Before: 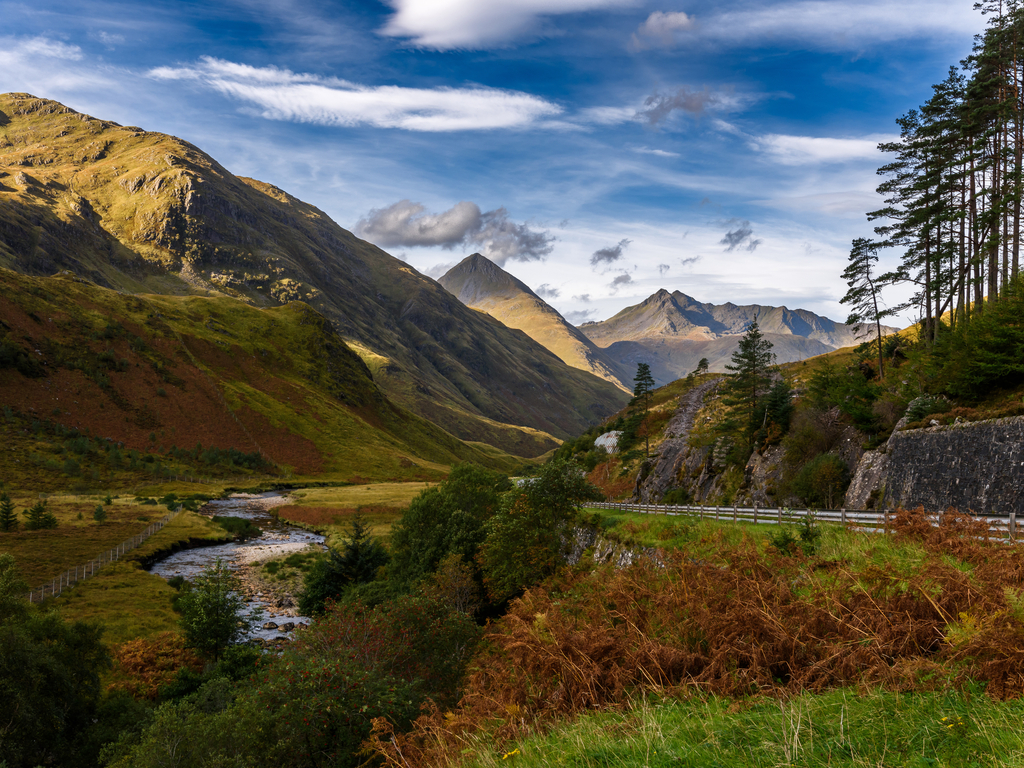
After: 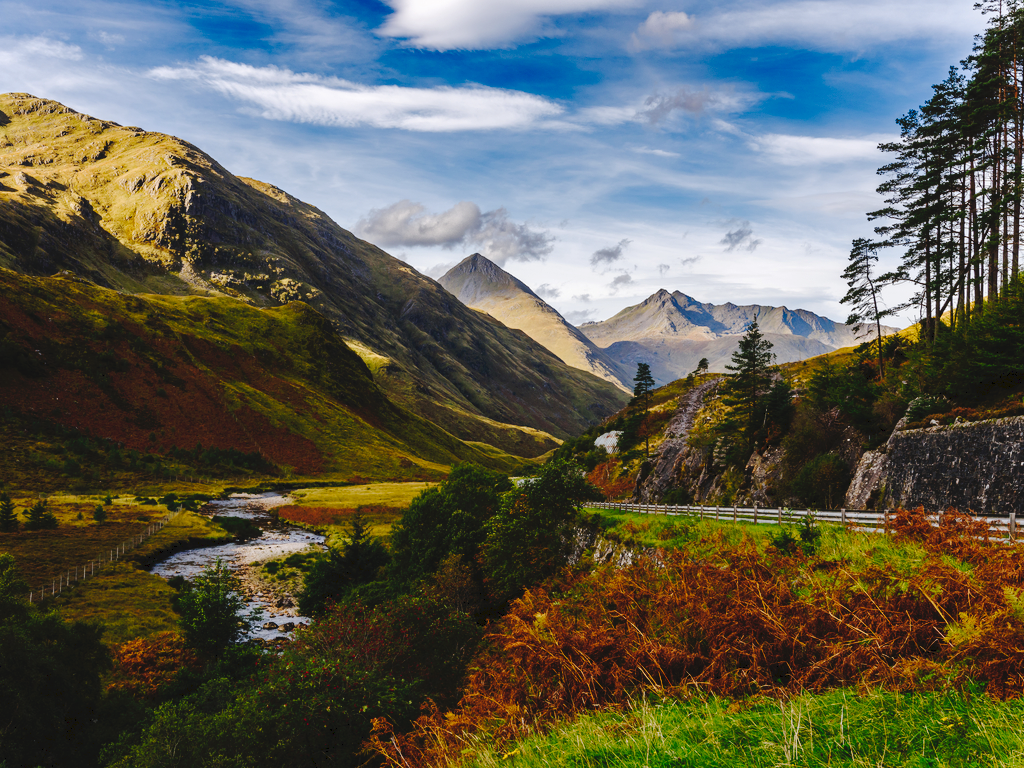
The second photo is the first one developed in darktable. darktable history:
tone curve: curves: ch0 [(0, 0) (0.003, 0.057) (0.011, 0.061) (0.025, 0.065) (0.044, 0.075) (0.069, 0.082) (0.1, 0.09) (0.136, 0.102) (0.177, 0.145) (0.224, 0.195) (0.277, 0.27) (0.335, 0.374) (0.399, 0.486) (0.468, 0.578) (0.543, 0.652) (0.623, 0.717) (0.709, 0.778) (0.801, 0.837) (0.898, 0.909) (1, 1)], preserve colors none
